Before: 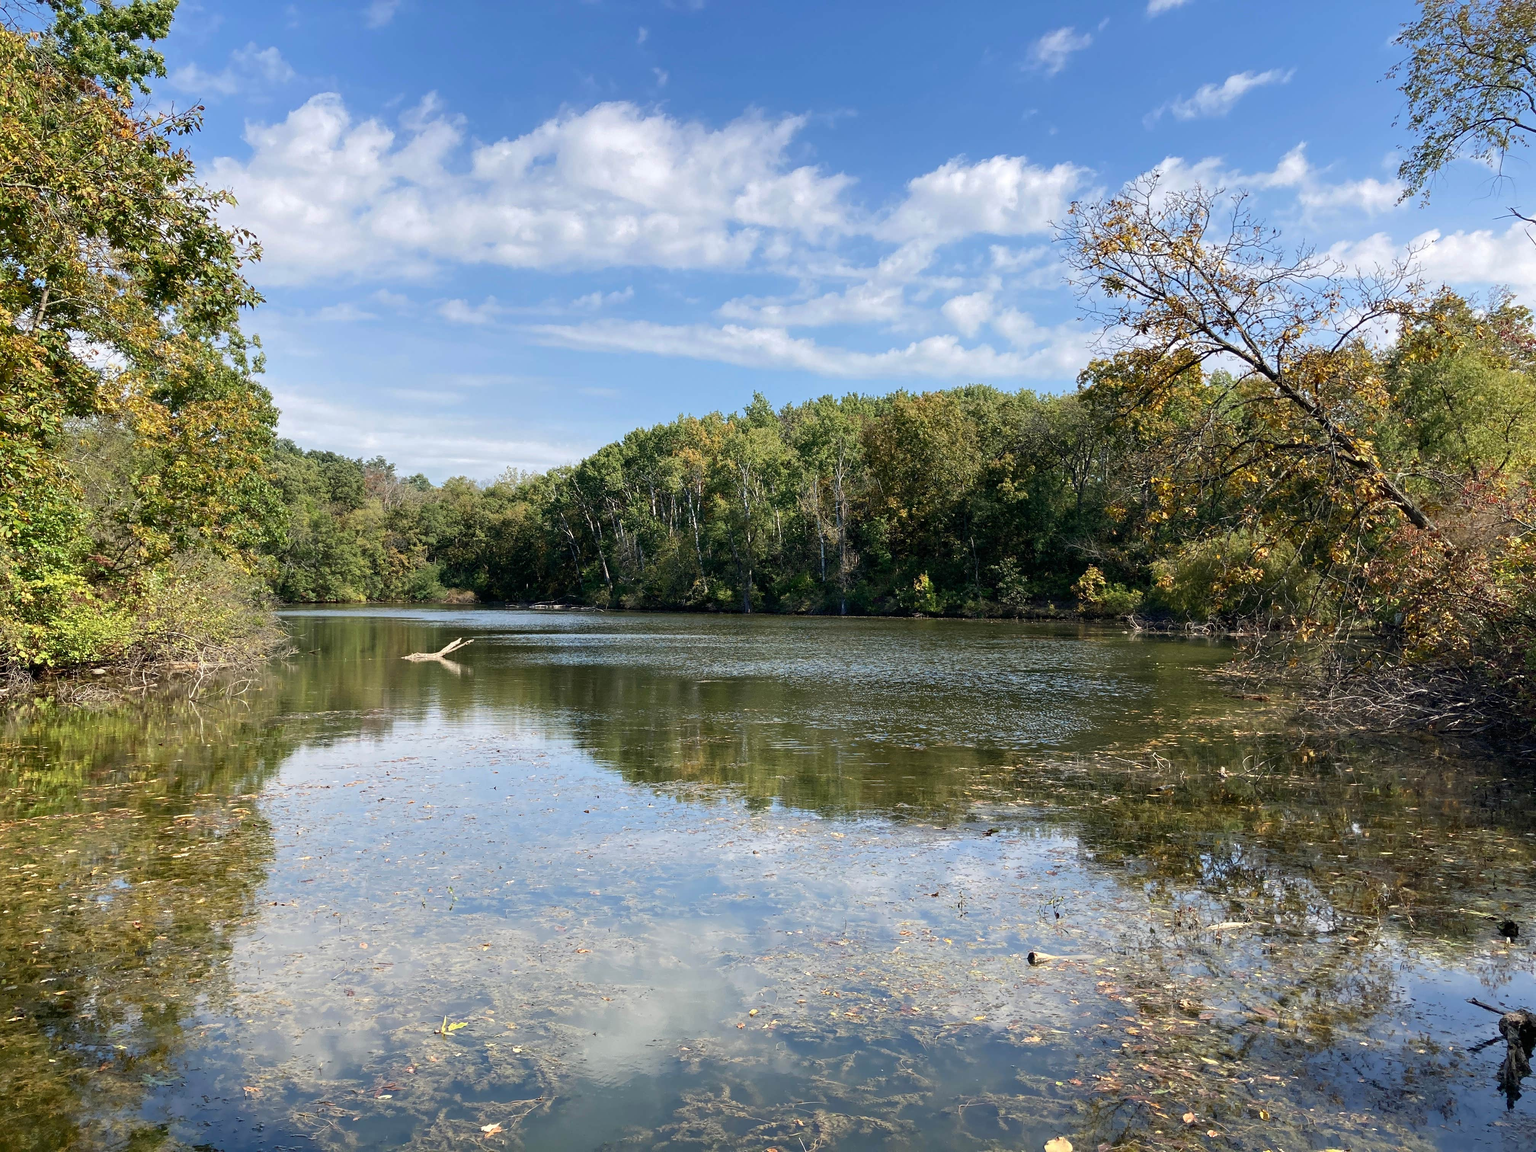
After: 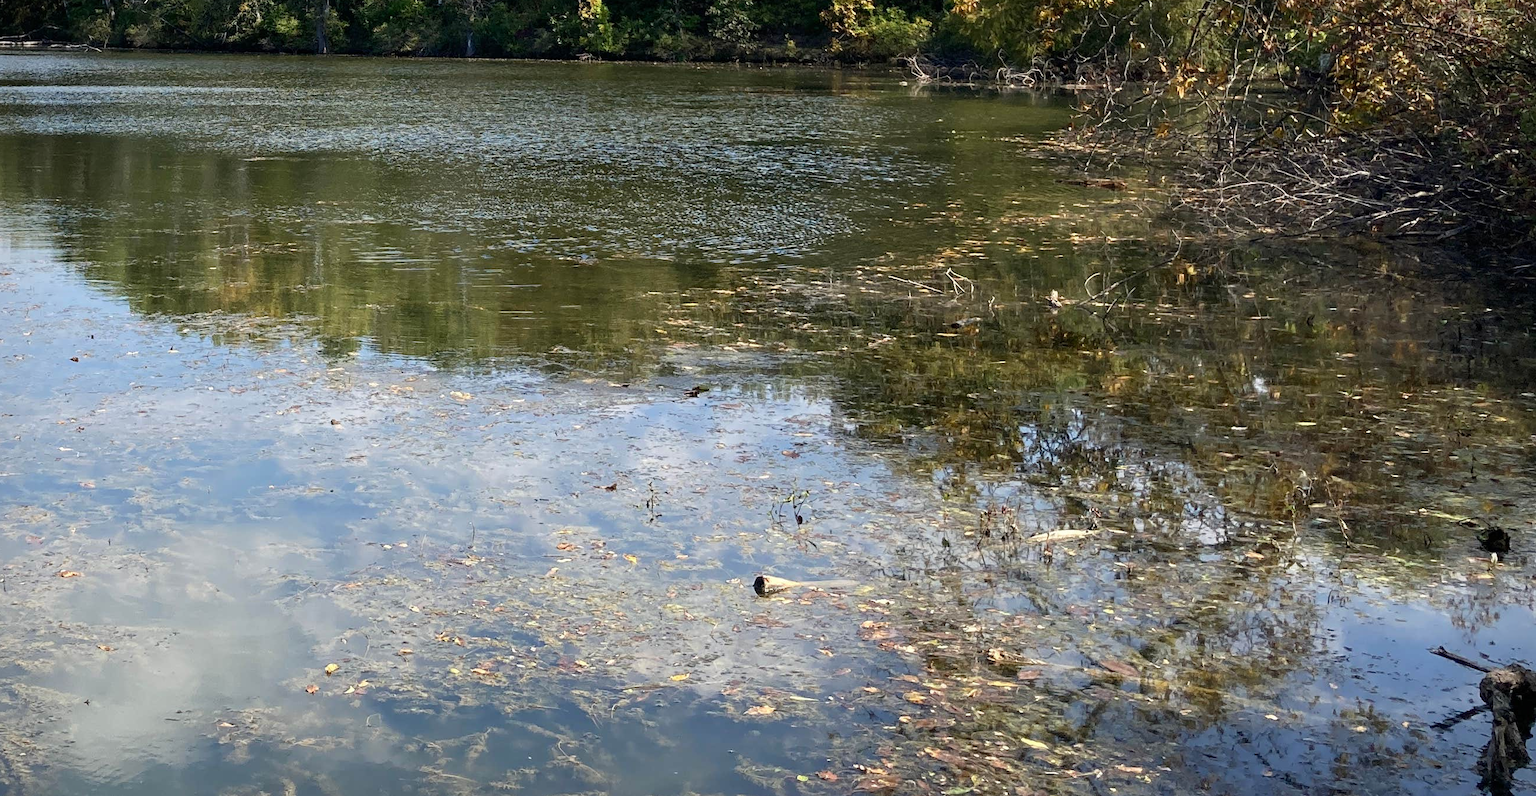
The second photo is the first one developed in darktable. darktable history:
vignetting: fall-off start 91.66%, brightness -0.577, saturation -0.249, center (-0.028, 0.235)
levels: mode automatic, levels [0.246, 0.256, 0.506]
crop and rotate: left 35.054%, top 50.216%, bottom 4.876%
